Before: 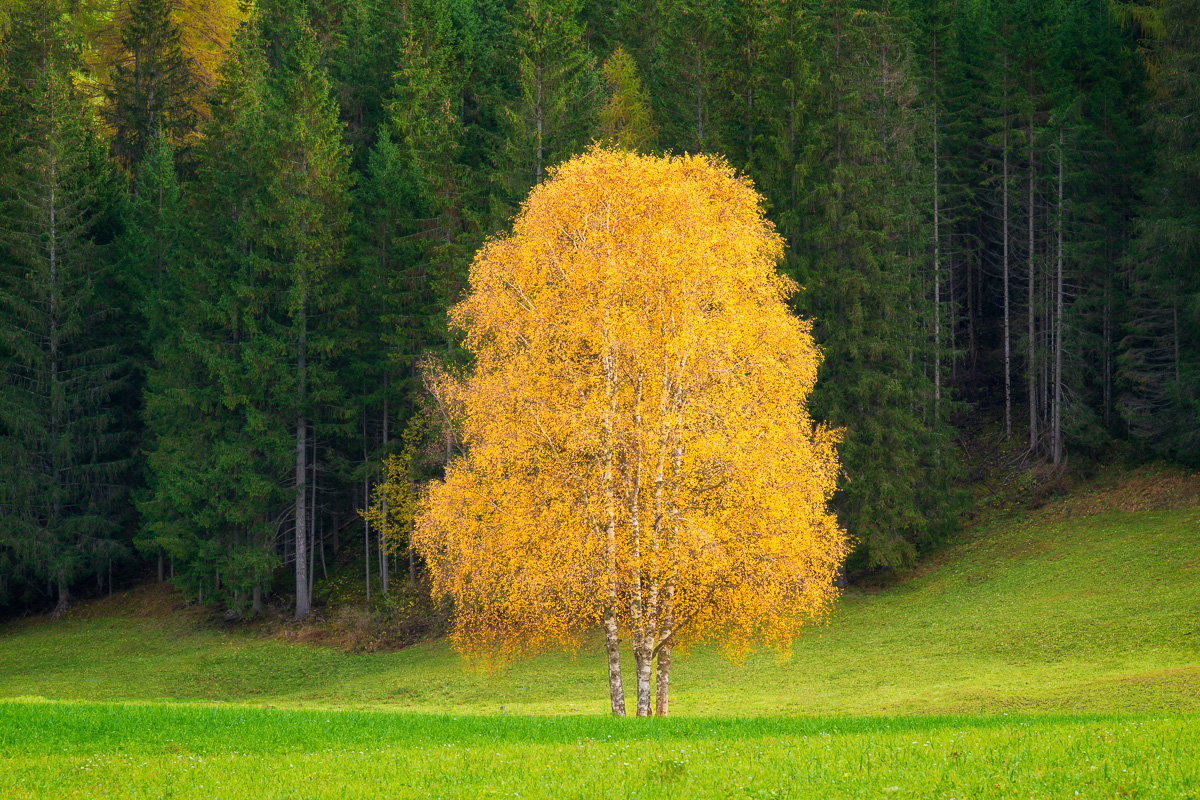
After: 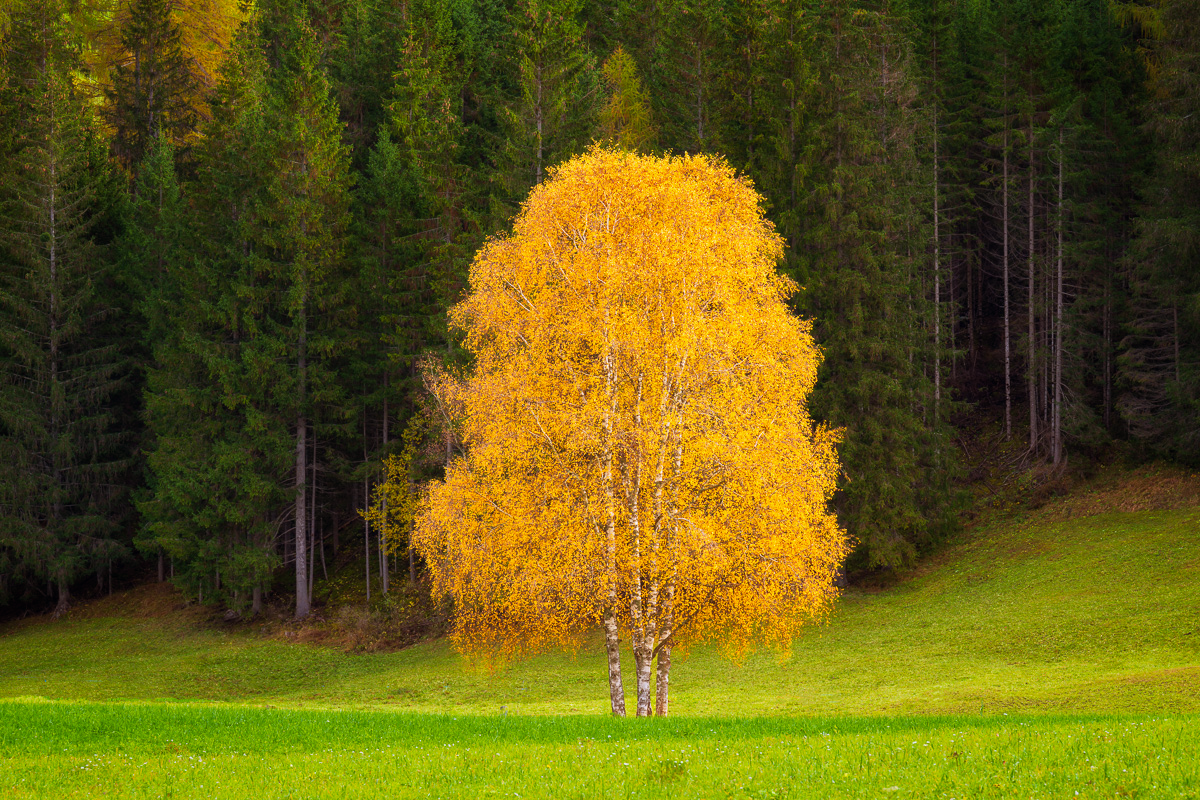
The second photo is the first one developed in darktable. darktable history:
white balance: red 0.984, blue 1.059
rgb levels: mode RGB, independent channels, levels [[0, 0.5, 1], [0, 0.521, 1], [0, 0.536, 1]]
